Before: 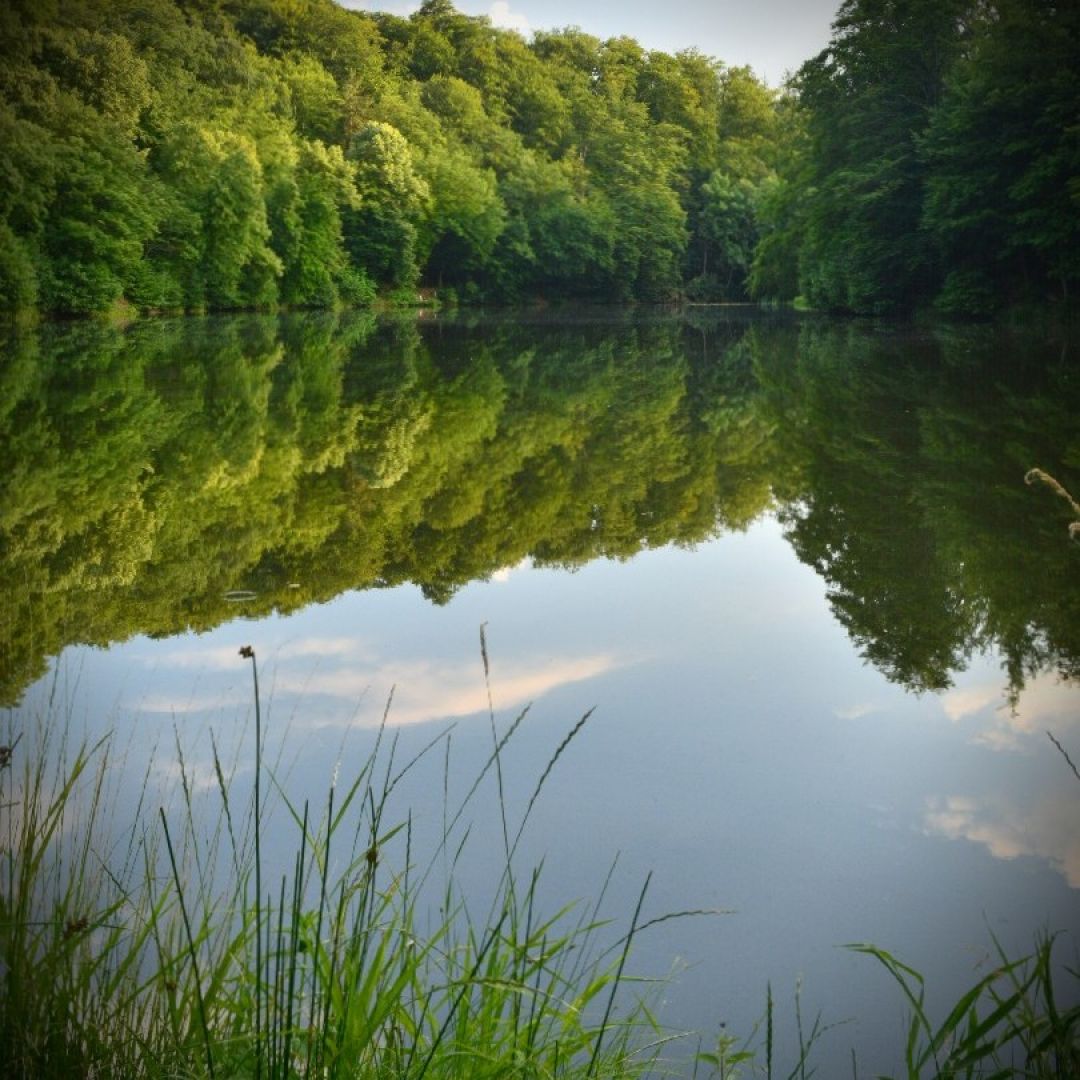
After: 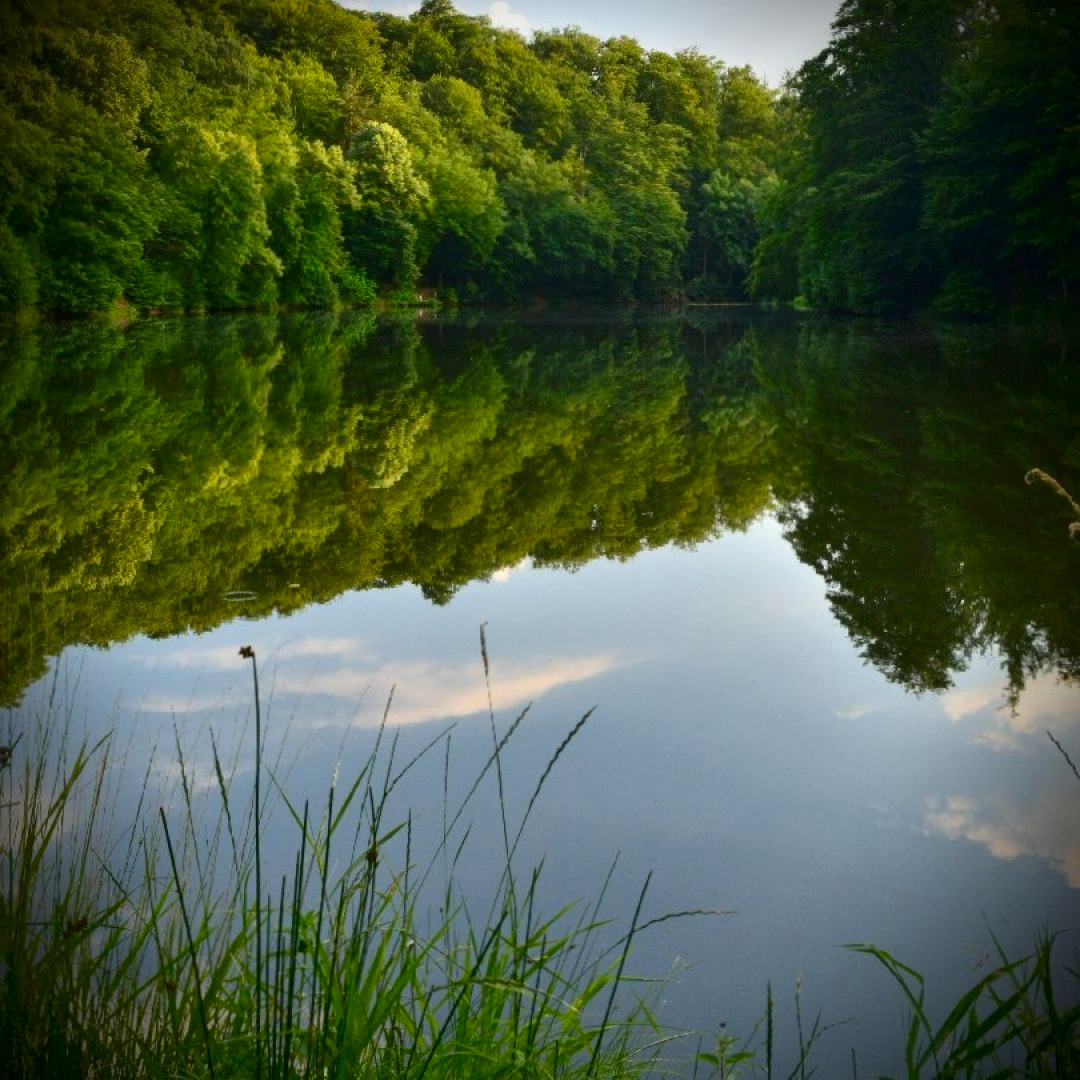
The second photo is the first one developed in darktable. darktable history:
contrast brightness saturation: contrast 0.068, brightness -0.137, saturation 0.109
